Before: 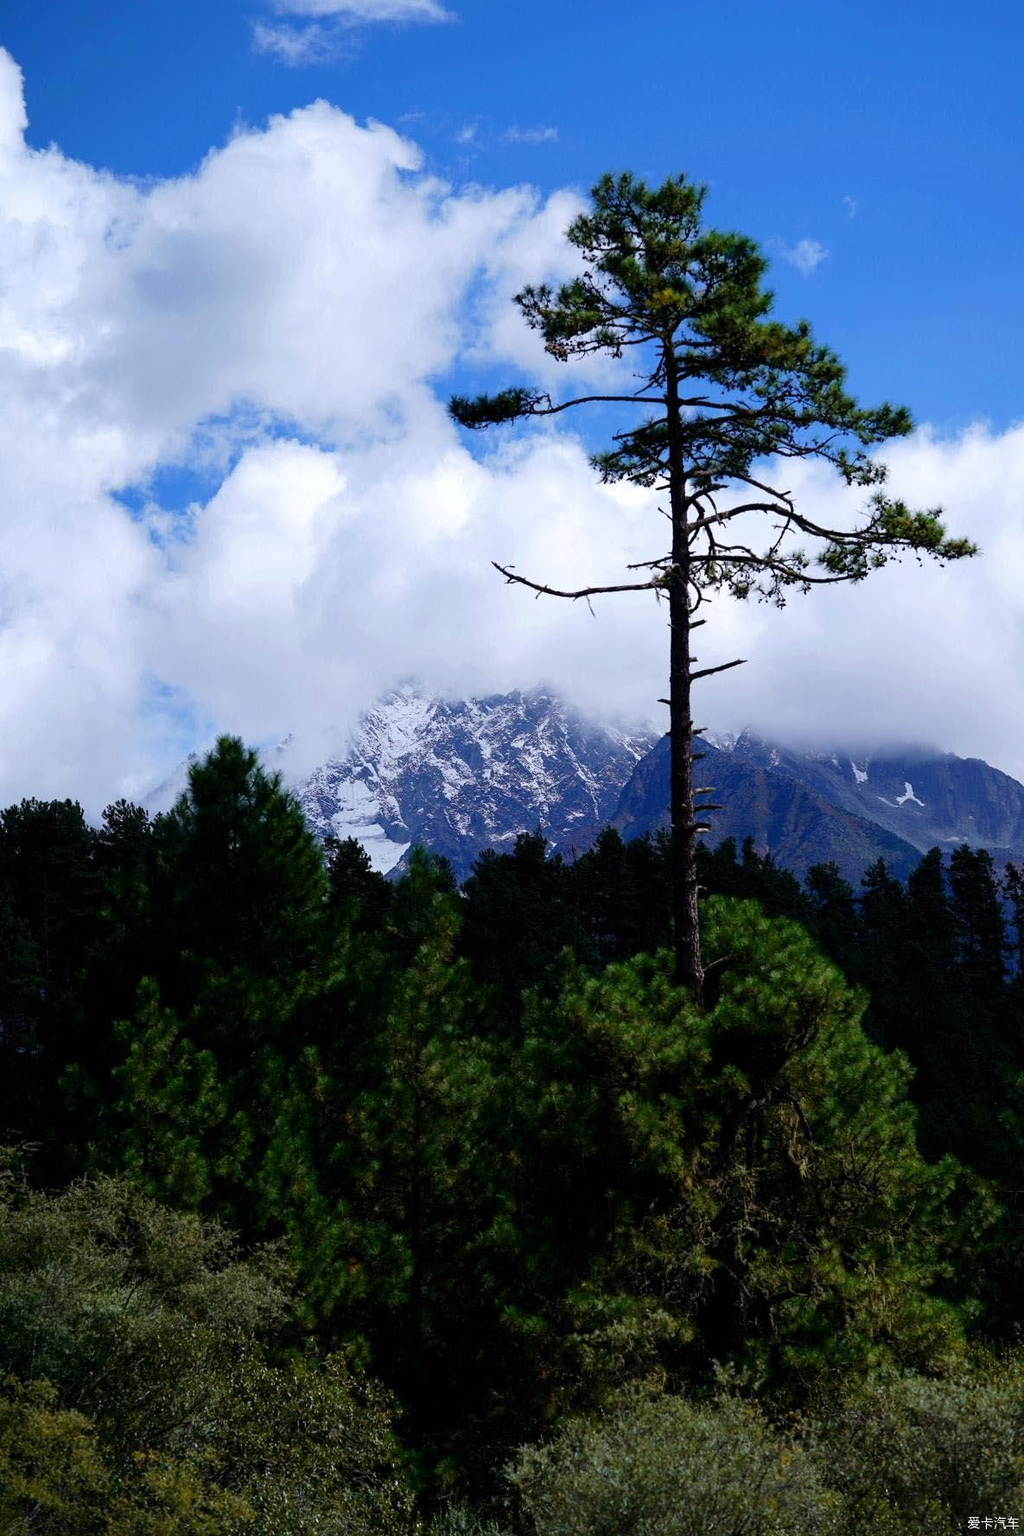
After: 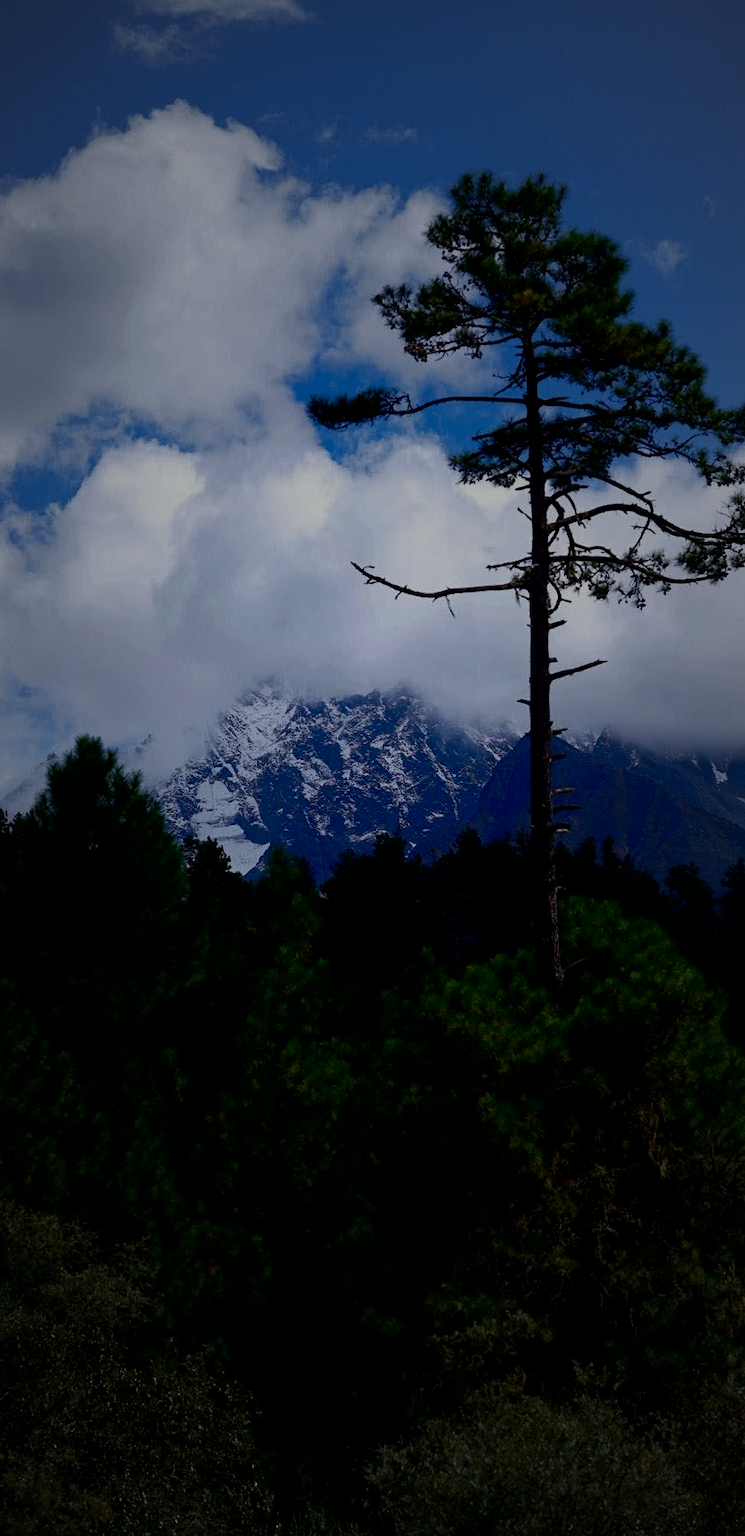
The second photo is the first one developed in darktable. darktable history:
crop: left 13.817%, top 0%, right 13.44%
contrast brightness saturation: contrast 0.103, brightness -0.265, saturation 0.144
exposure: black level correction 0, exposure -0.752 EV, compensate highlight preservation false
vignetting: fall-off start 16.89%, fall-off radius 99.93%, width/height ratio 0.72, unbound false
